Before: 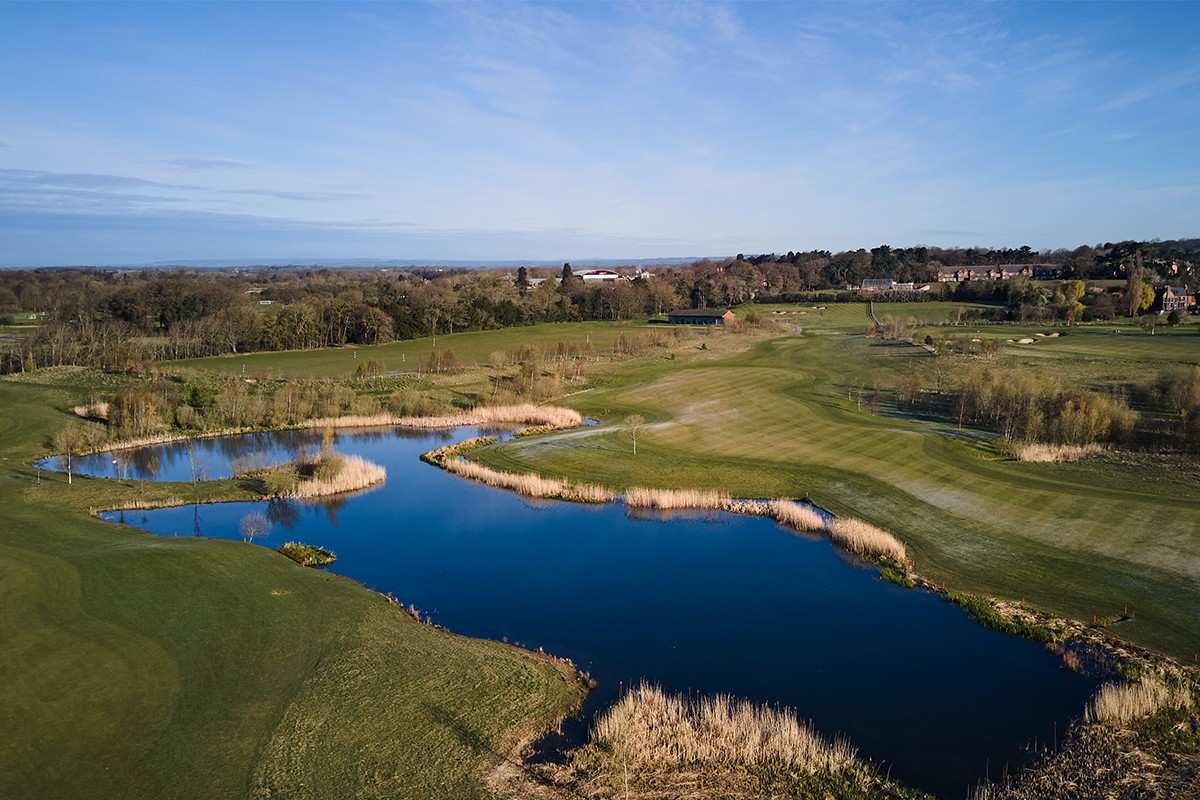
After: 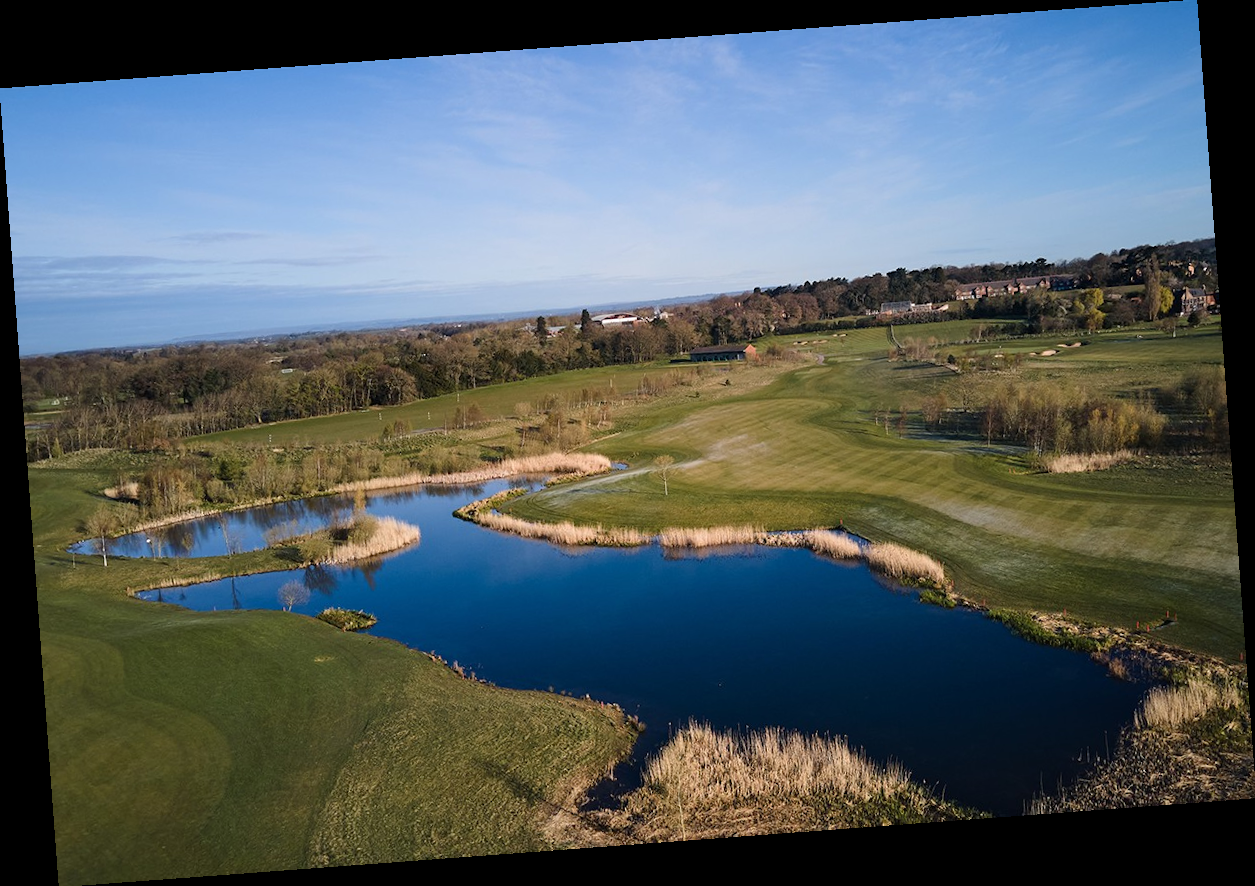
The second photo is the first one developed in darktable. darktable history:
white balance: emerald 1
rotate and perspective: rotation -4.25°, automatic cropping off
